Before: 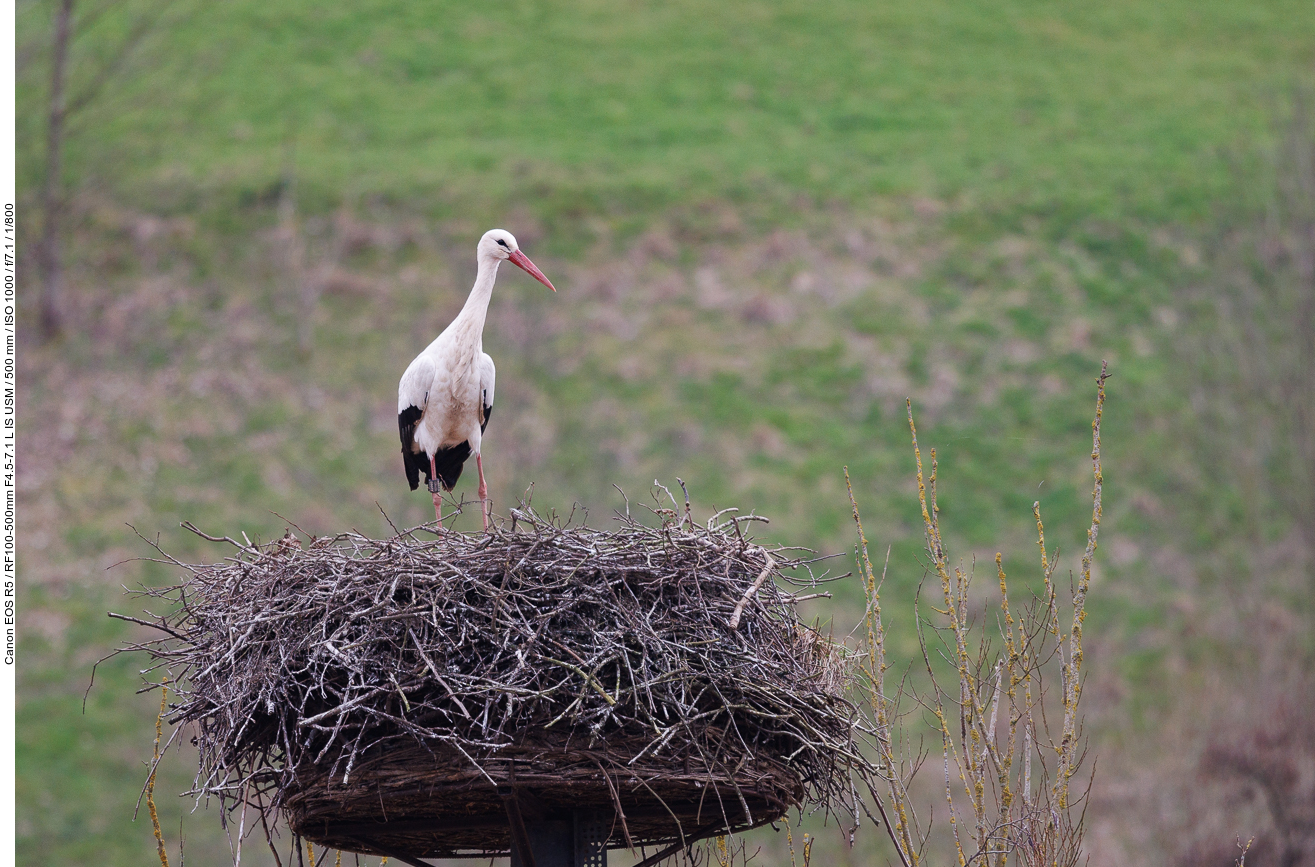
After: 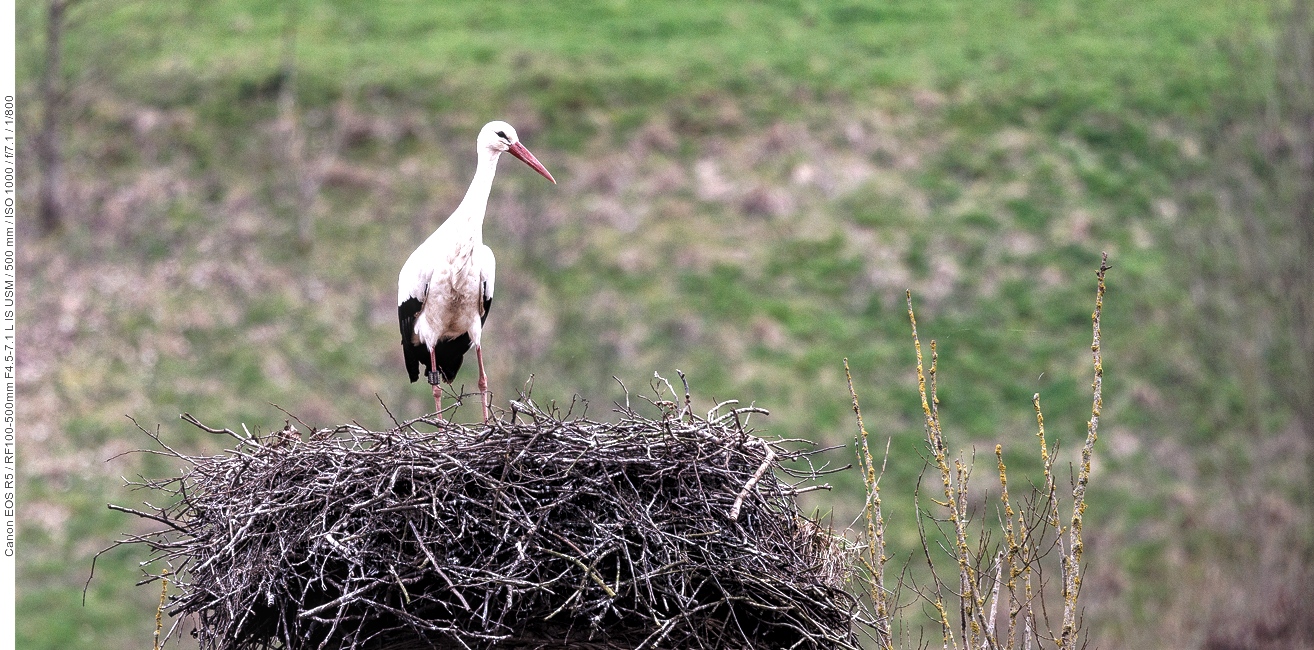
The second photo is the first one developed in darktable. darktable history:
levels: levels [0.044, 0.475, 0.791]
crop and rotate: top 12.5%, bottom 12.5%
exposure: black level correction -0.001, exposure 0.08 EV, compensate highlight preservation false
local contrast: on, module defaults
